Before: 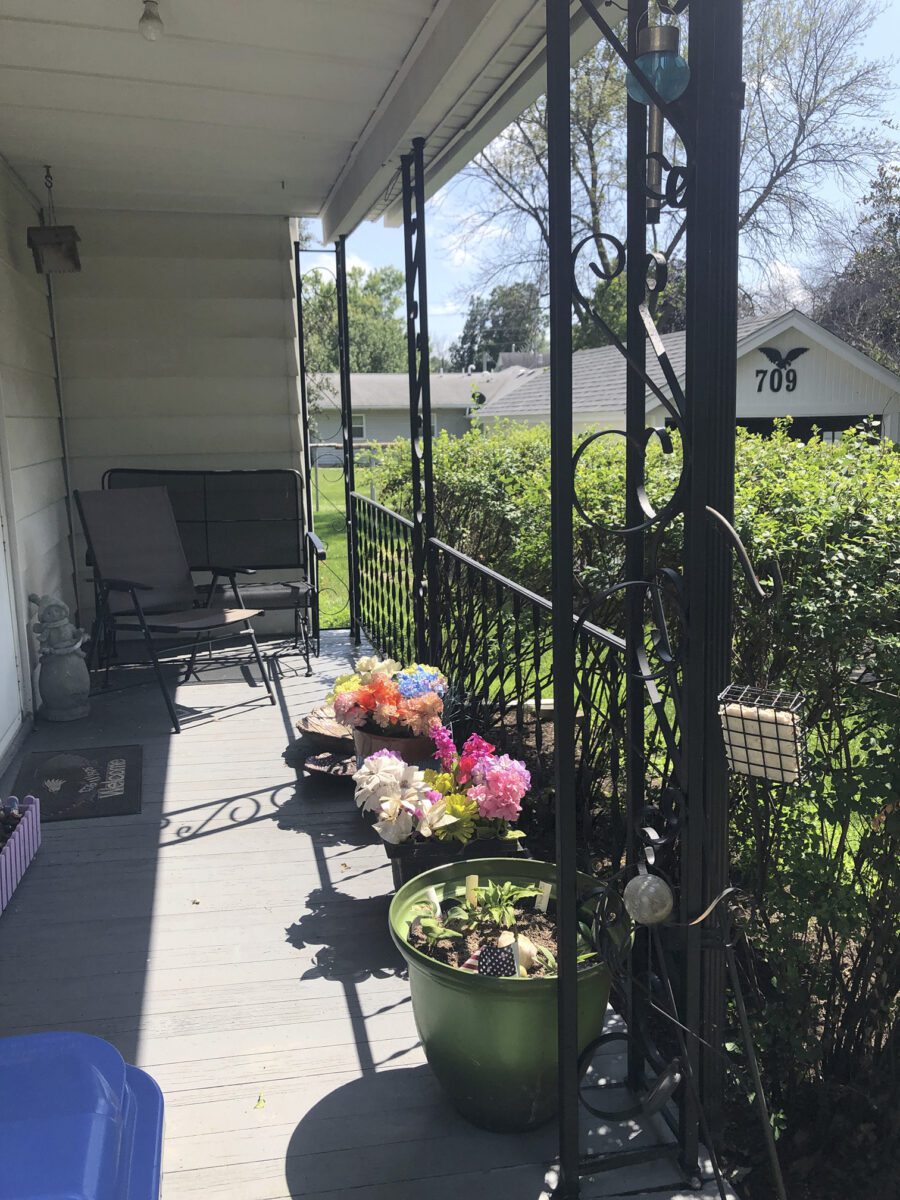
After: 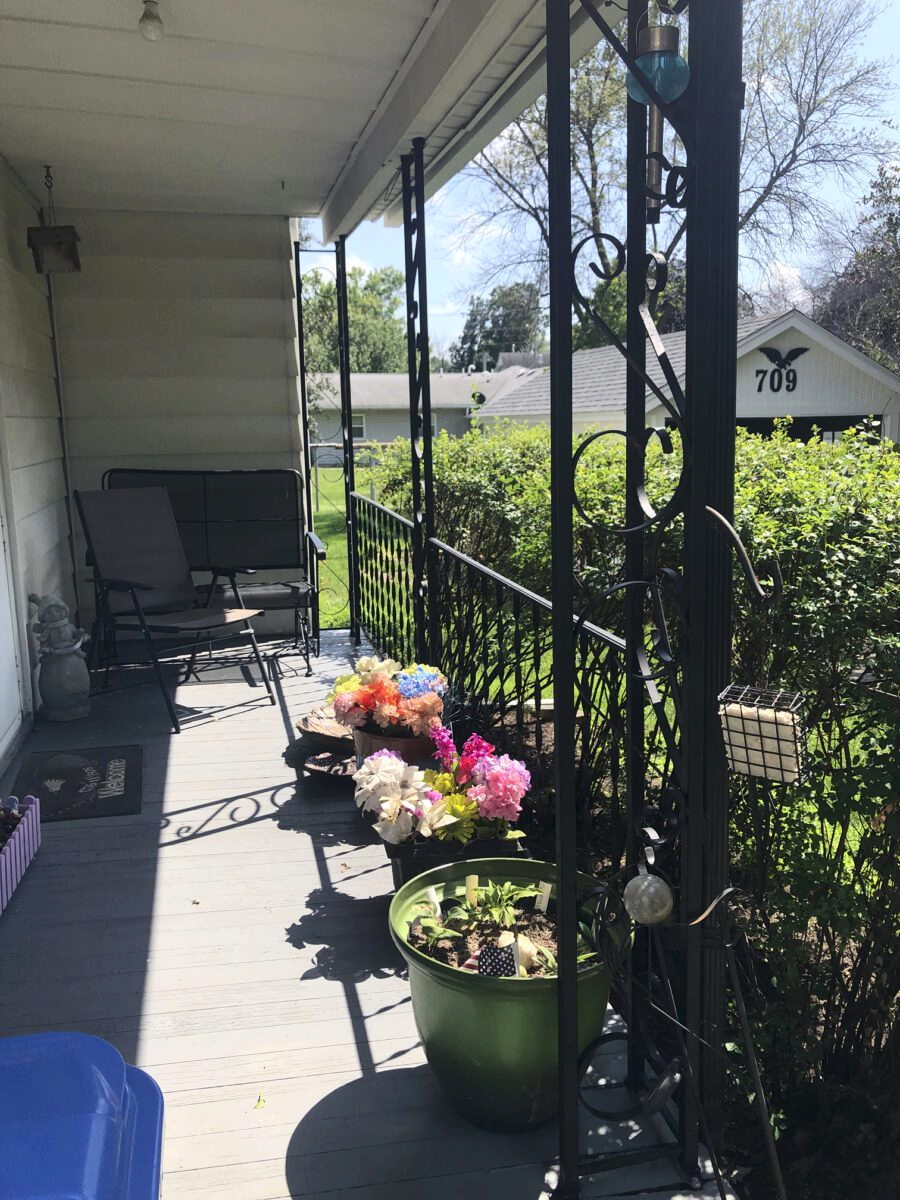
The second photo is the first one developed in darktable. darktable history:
contrast brightness saturation: contrast 0.15, brightness -0.01, saturation 0.1
exposure: compensate highlight preservation false
